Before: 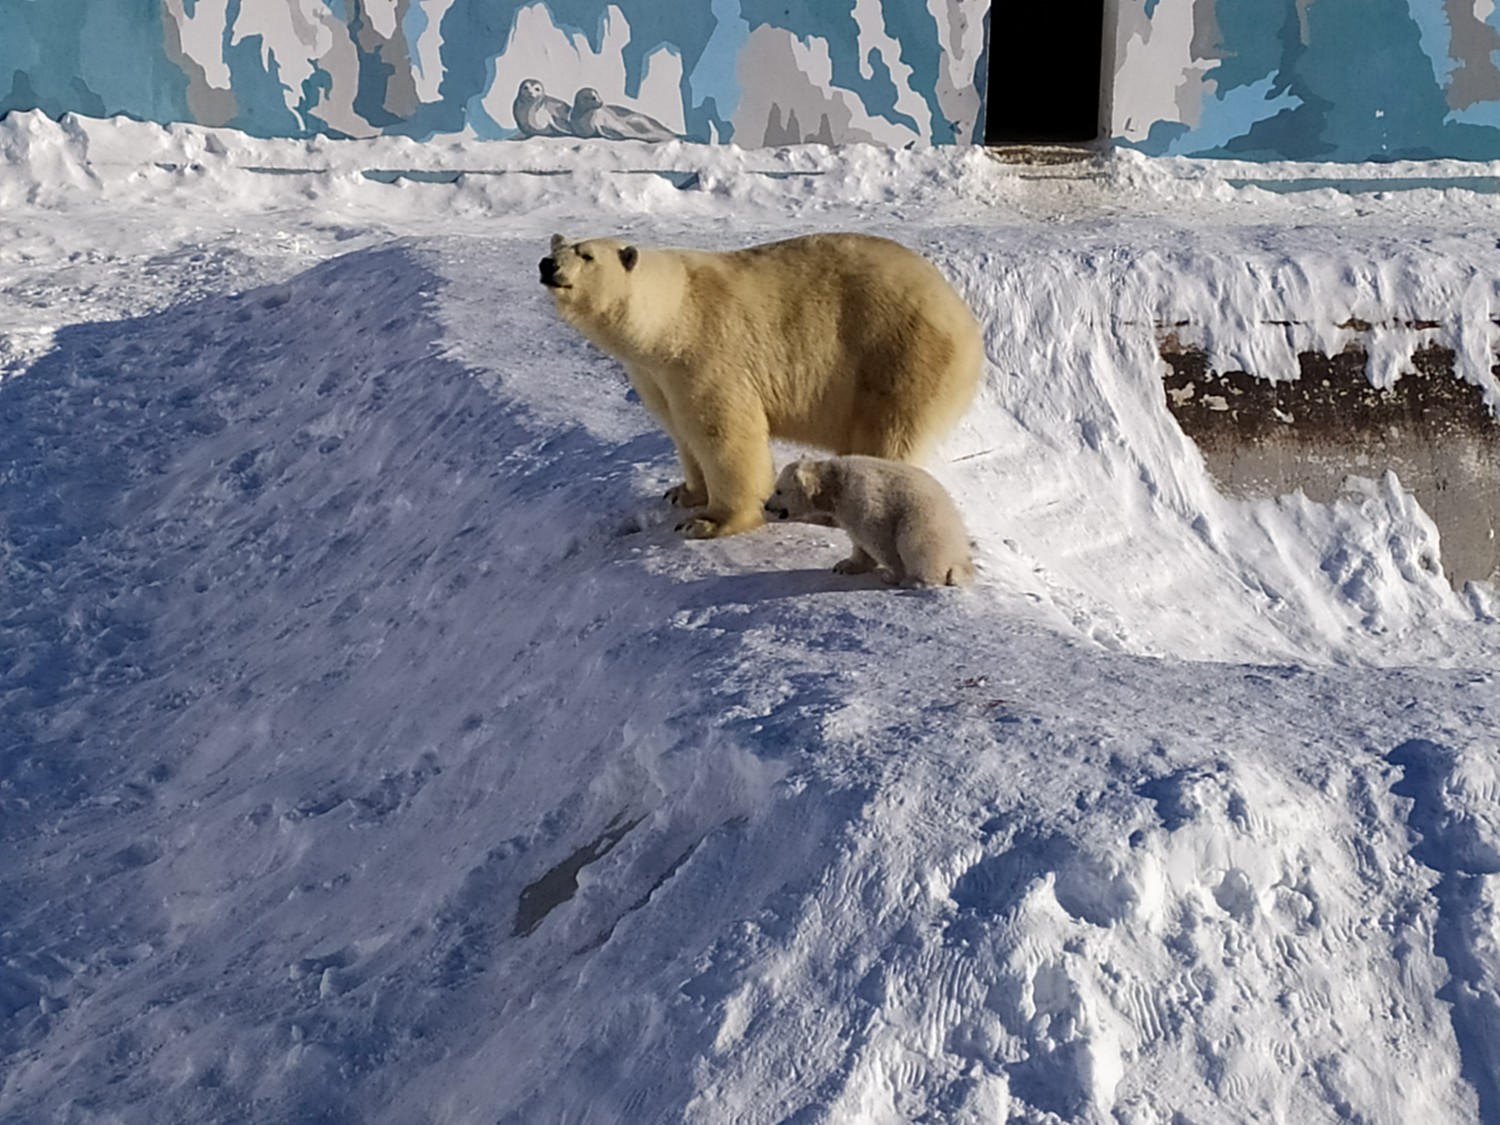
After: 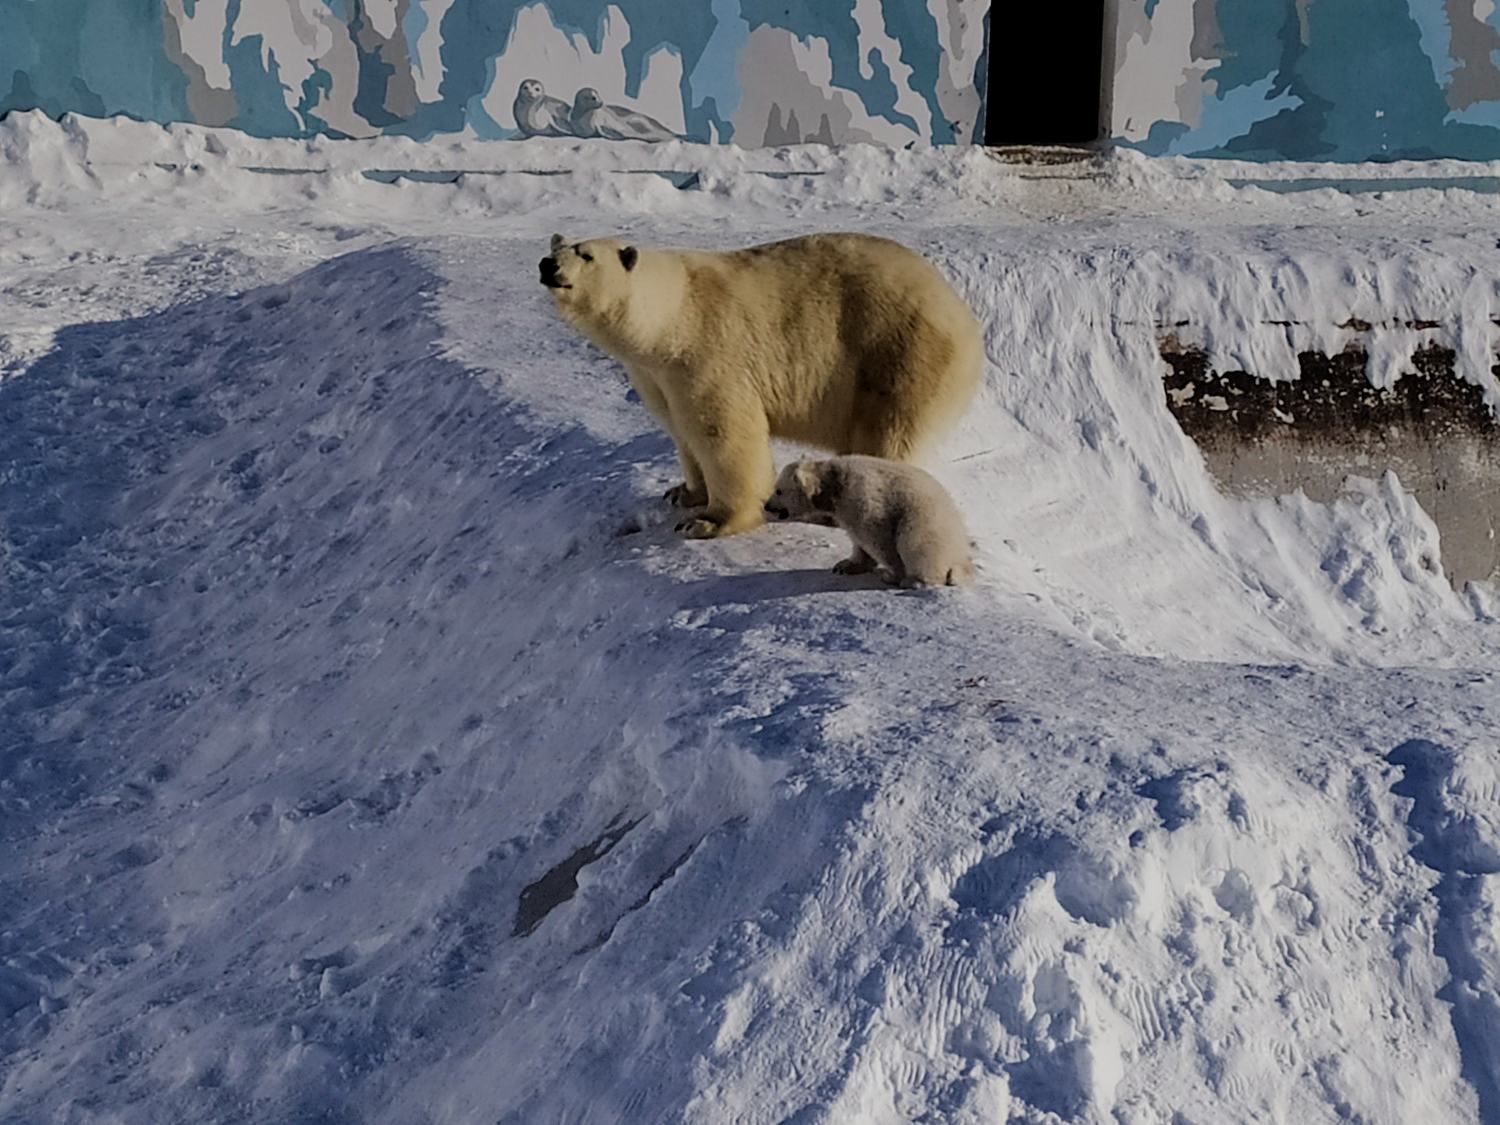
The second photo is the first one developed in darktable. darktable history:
graduated density: on, module defaults
filmic rgb: black relative exposure -6.68 EV, white relative exposure 4.56 EV, hardness 3.25
exposure: compensate highlight preservation false
